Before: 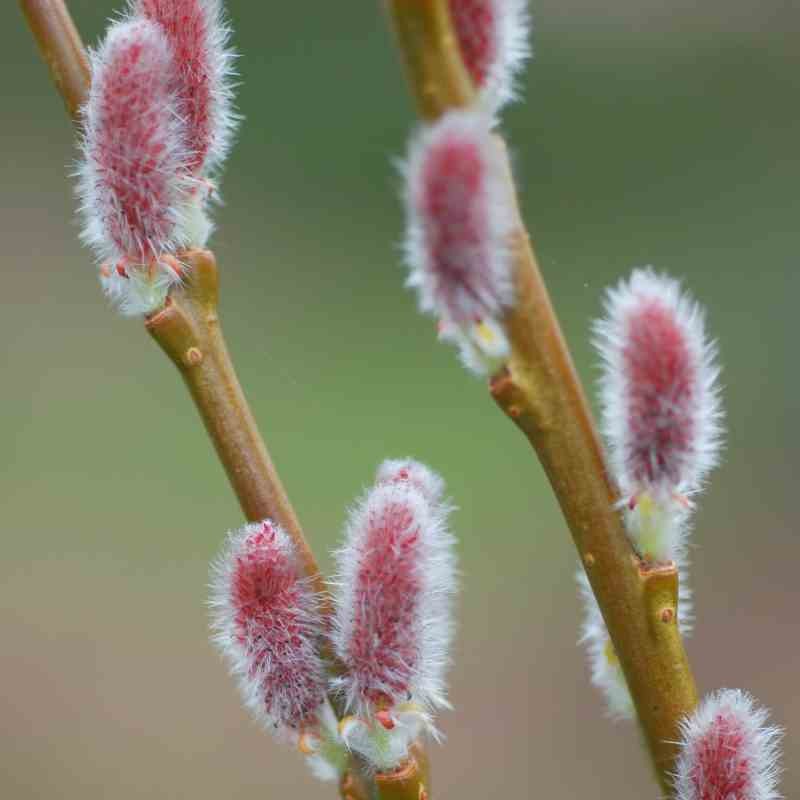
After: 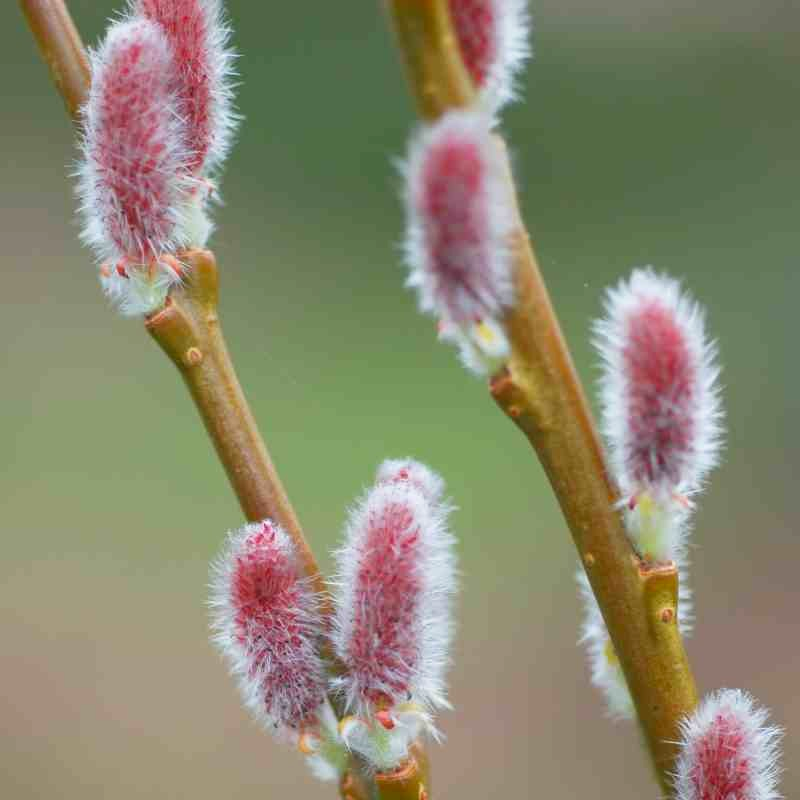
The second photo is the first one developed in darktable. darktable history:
color zones: curves: ch1 [(0, 0.523) (0.143, 0.545) (0.286, 0.52) (0.429, 0.506) (0.571, 0.503) (0.714, 0.503) (0.857, 0.508) (1, 0.523)]
tone curve: curves: ch0 [(0, 0) (0.003, 0.003) (0.011, 0.012) (0.025, 0.026) (0.044, 0.047) (0.069, 0.073) (0.1, 0.105) (0.136, 0.143) (0.177, 0.187) (0.224, 0.237) (0.277, 0.293) (0.335, 0.354) (0.399, 0.422) (0.468, 0.495) (0.543, 0.574) (0.623, 0.659) (0.709, 0.749) (0.801, 0.846) (0.898, 0.932) (1, 1)], preserve colors none
